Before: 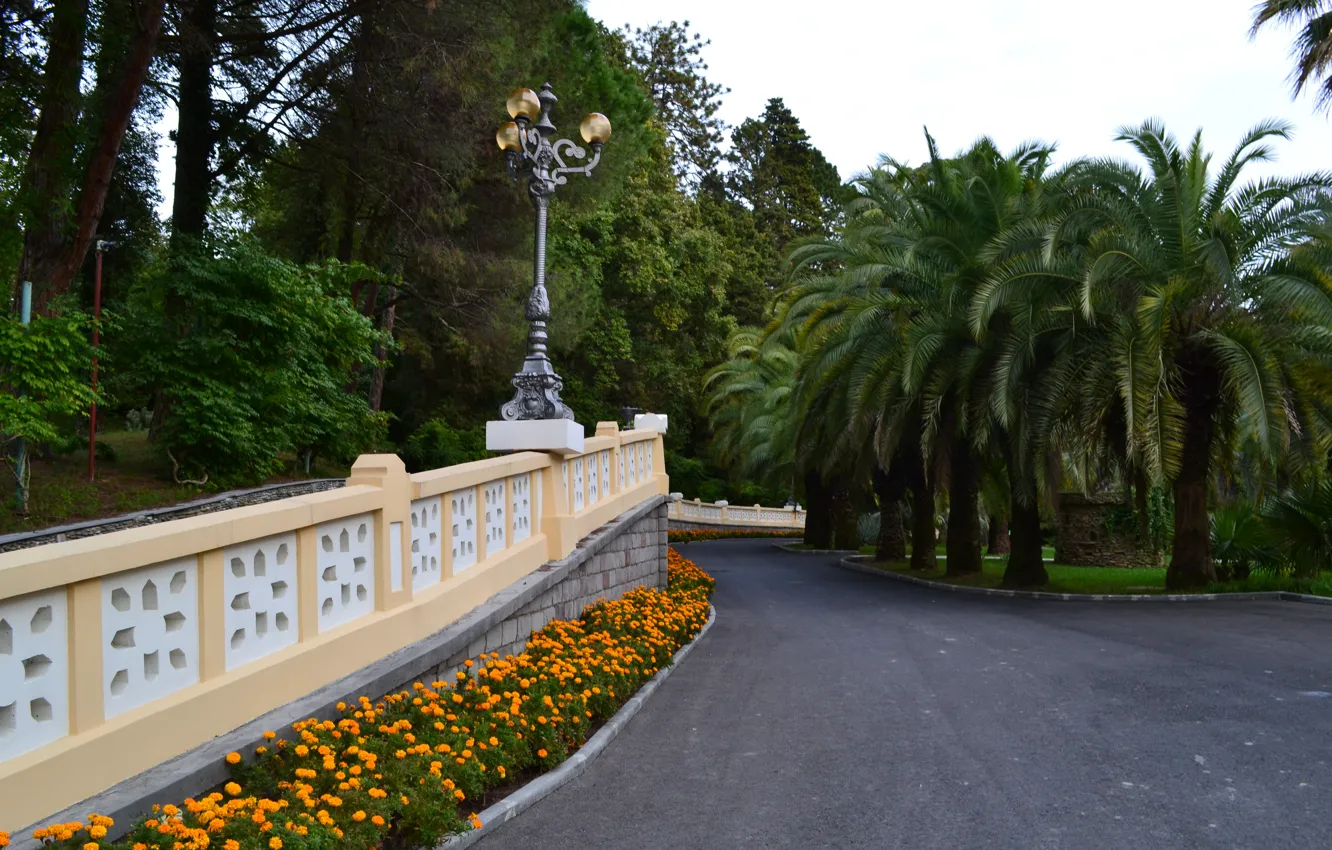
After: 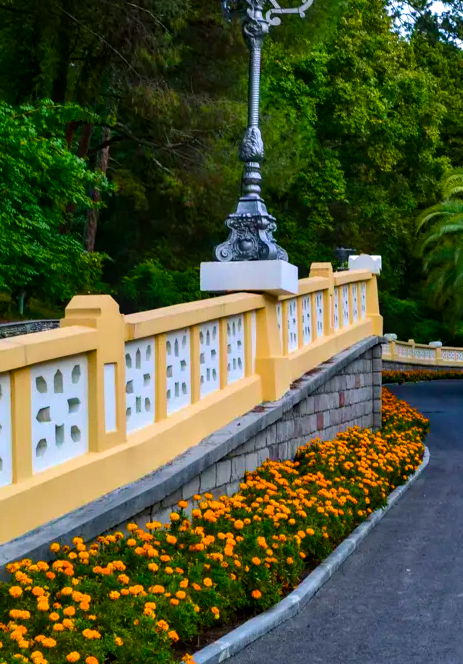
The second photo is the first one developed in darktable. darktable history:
local contrast: on, module defaults
contrast brightness saturation: saturation 0.176
haze removal: compatibility mode true, adaptive false
color balance rgb: power › luminance -7.866%, power › chroma 1.111%, power › hue 216.28°, linear chroma grading › global chroma 40.168%, perceptual saturation grading › global saturation 0.106%, global vibrance 20%
velvia: on, module defaults
exposure: exposure 0.203 EV, compensate highlight preservation false
crop and rotate: left 21.525%, top 18.891%, right 43.677%, bottom 2.978%
